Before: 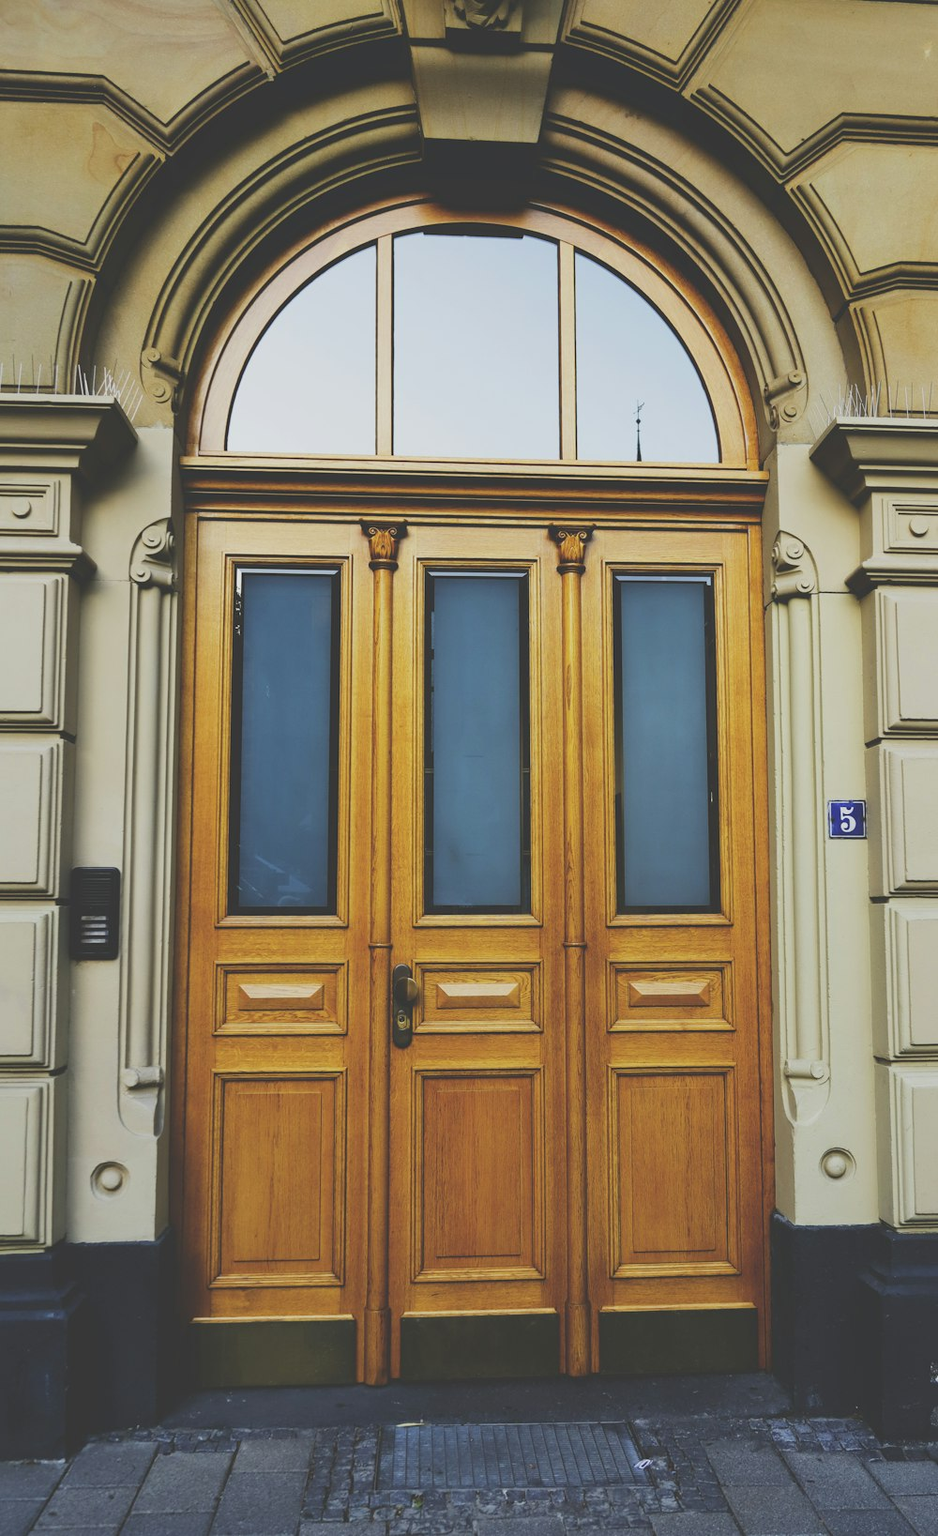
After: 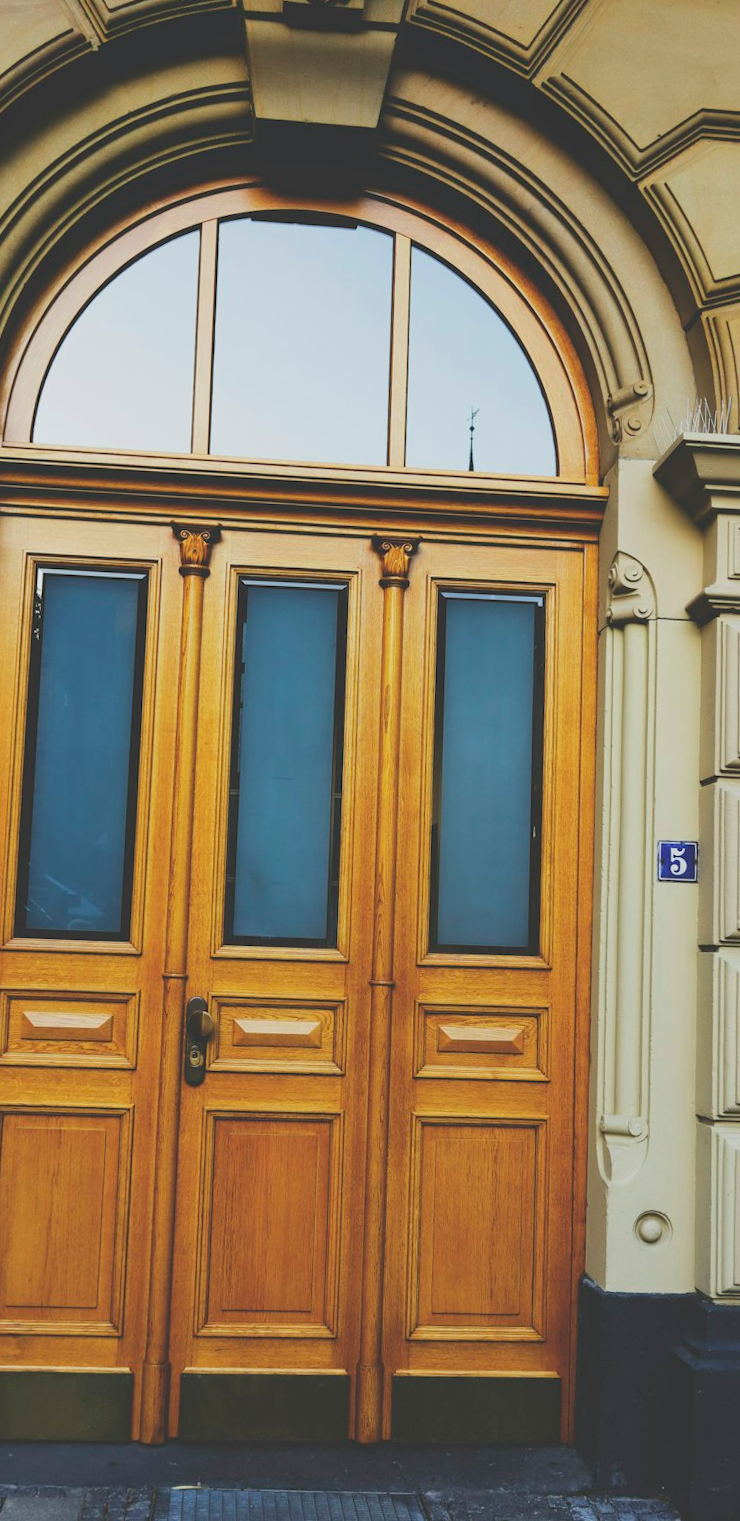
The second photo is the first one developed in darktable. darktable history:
crop and rotate: left 24.034%, top 2.838%, right 6.406%, bottom 6.299%
rotate and perspective: rotation 2.27°, automatic cropping off
